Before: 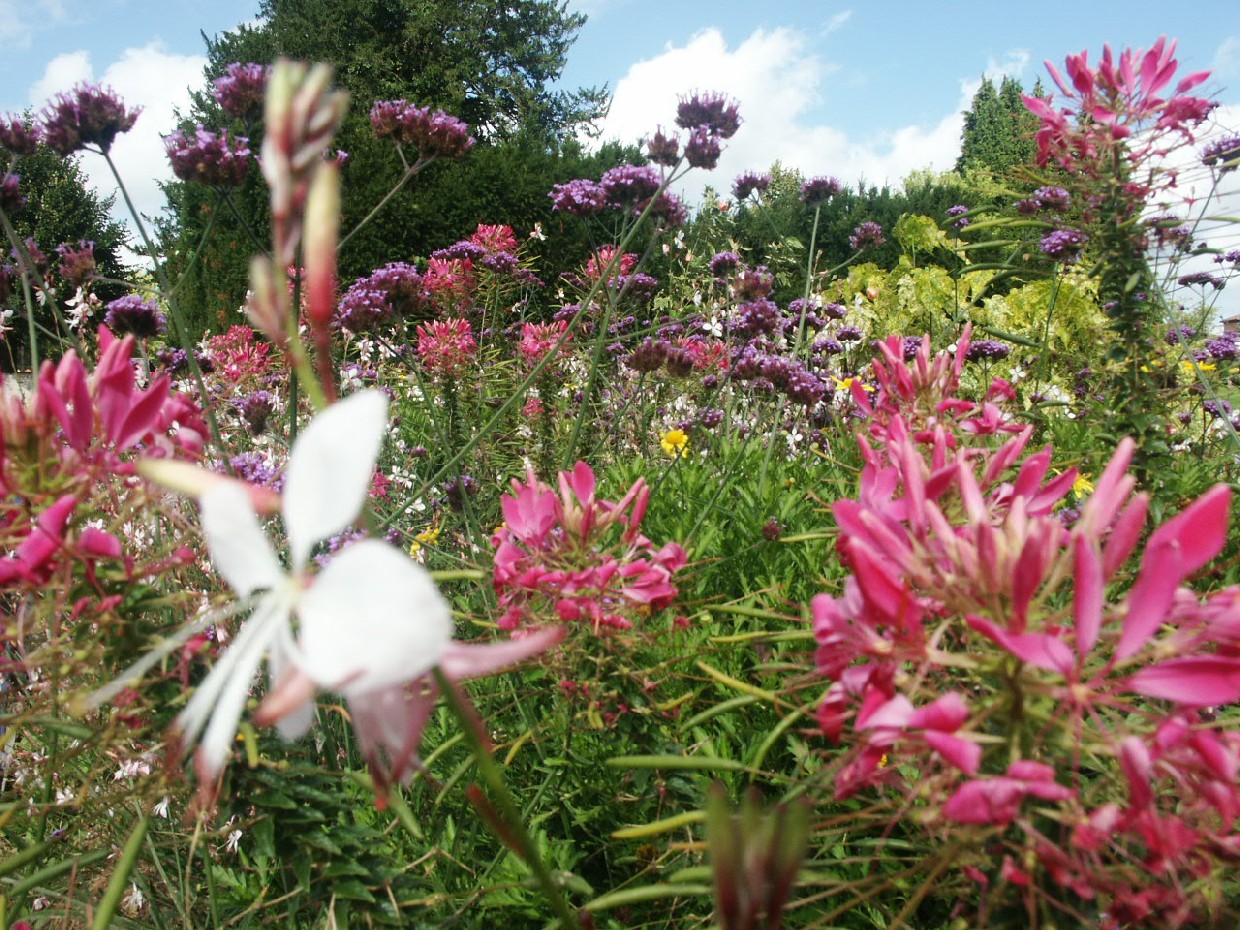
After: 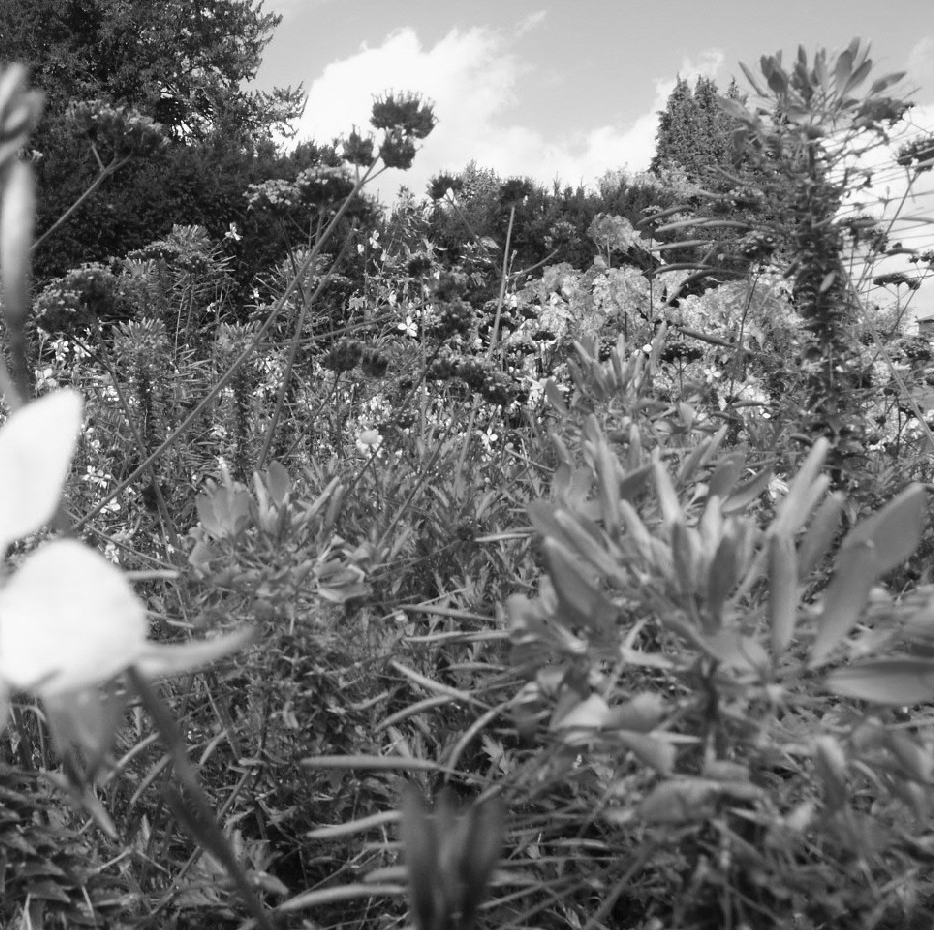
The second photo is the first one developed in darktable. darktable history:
crop and rotate: left 24.6%
monochrome: a -6.99, b 35.61, size 1.4
